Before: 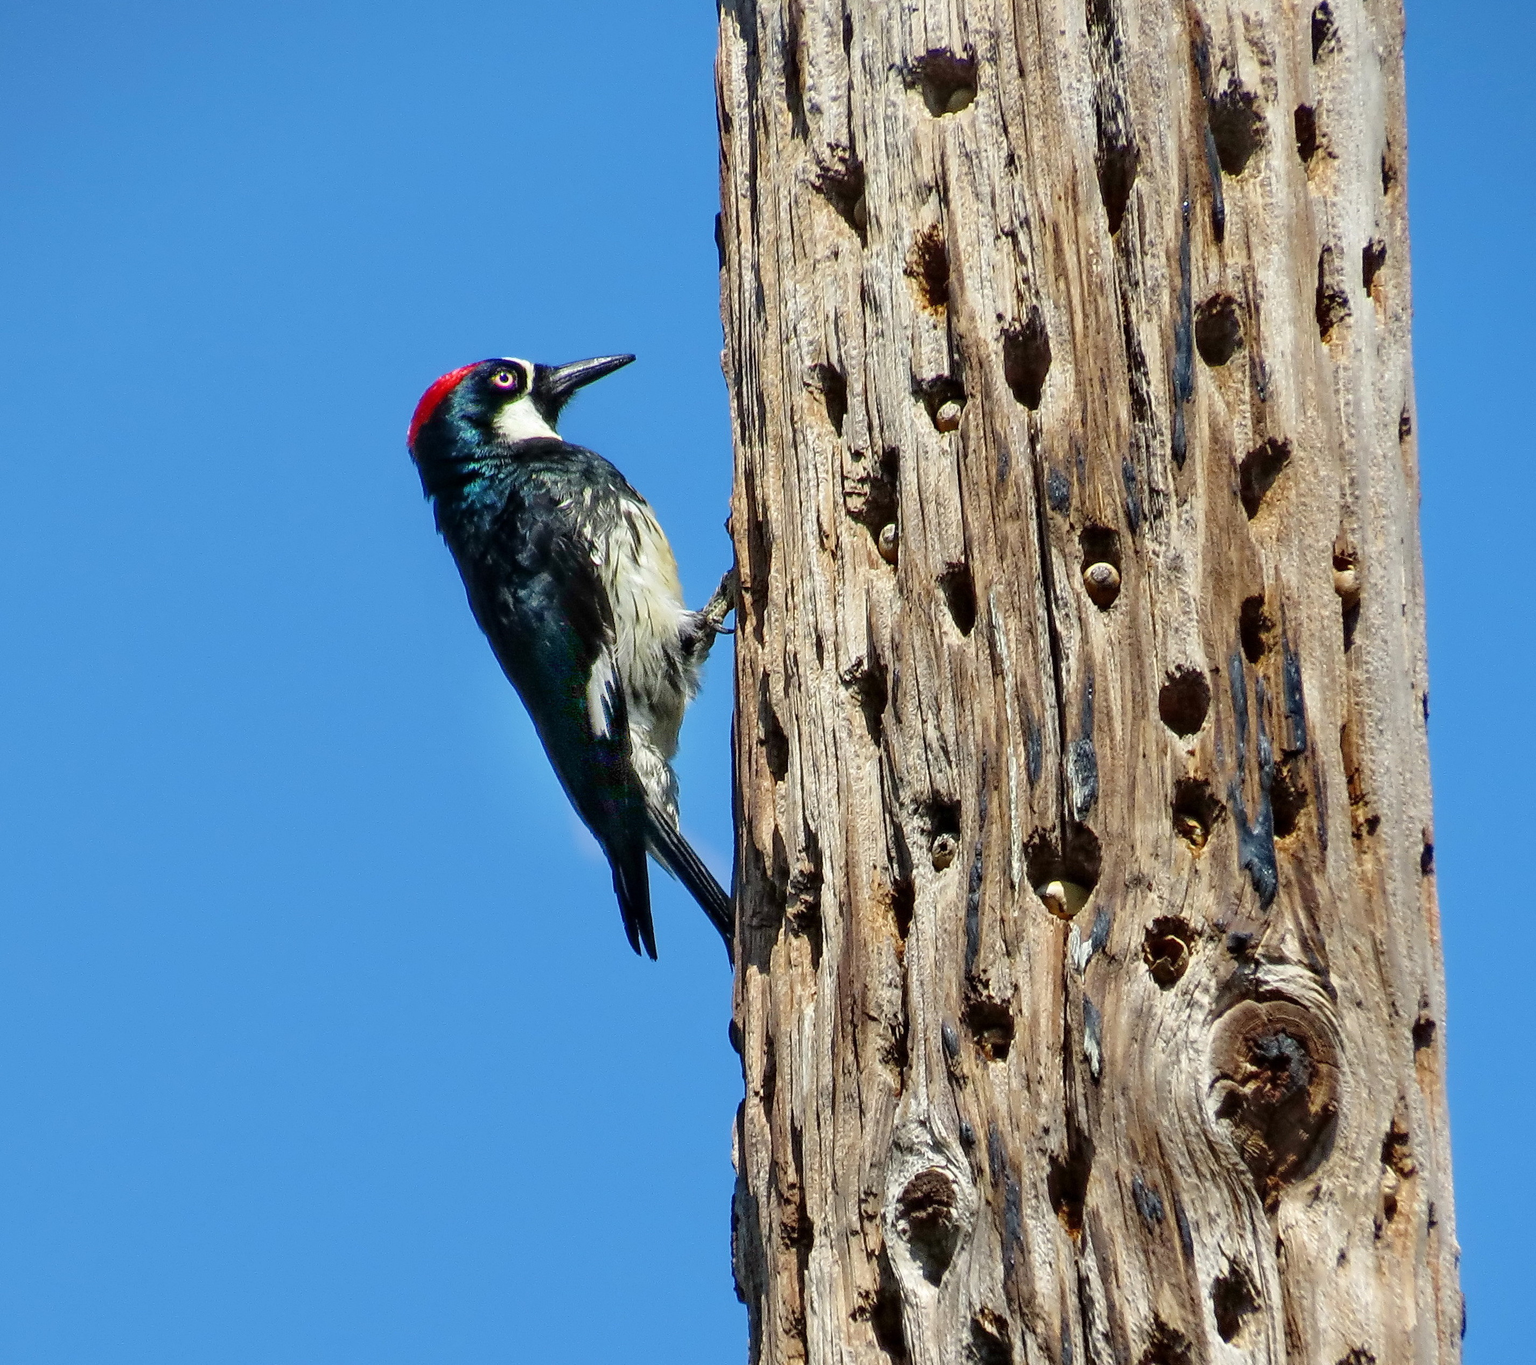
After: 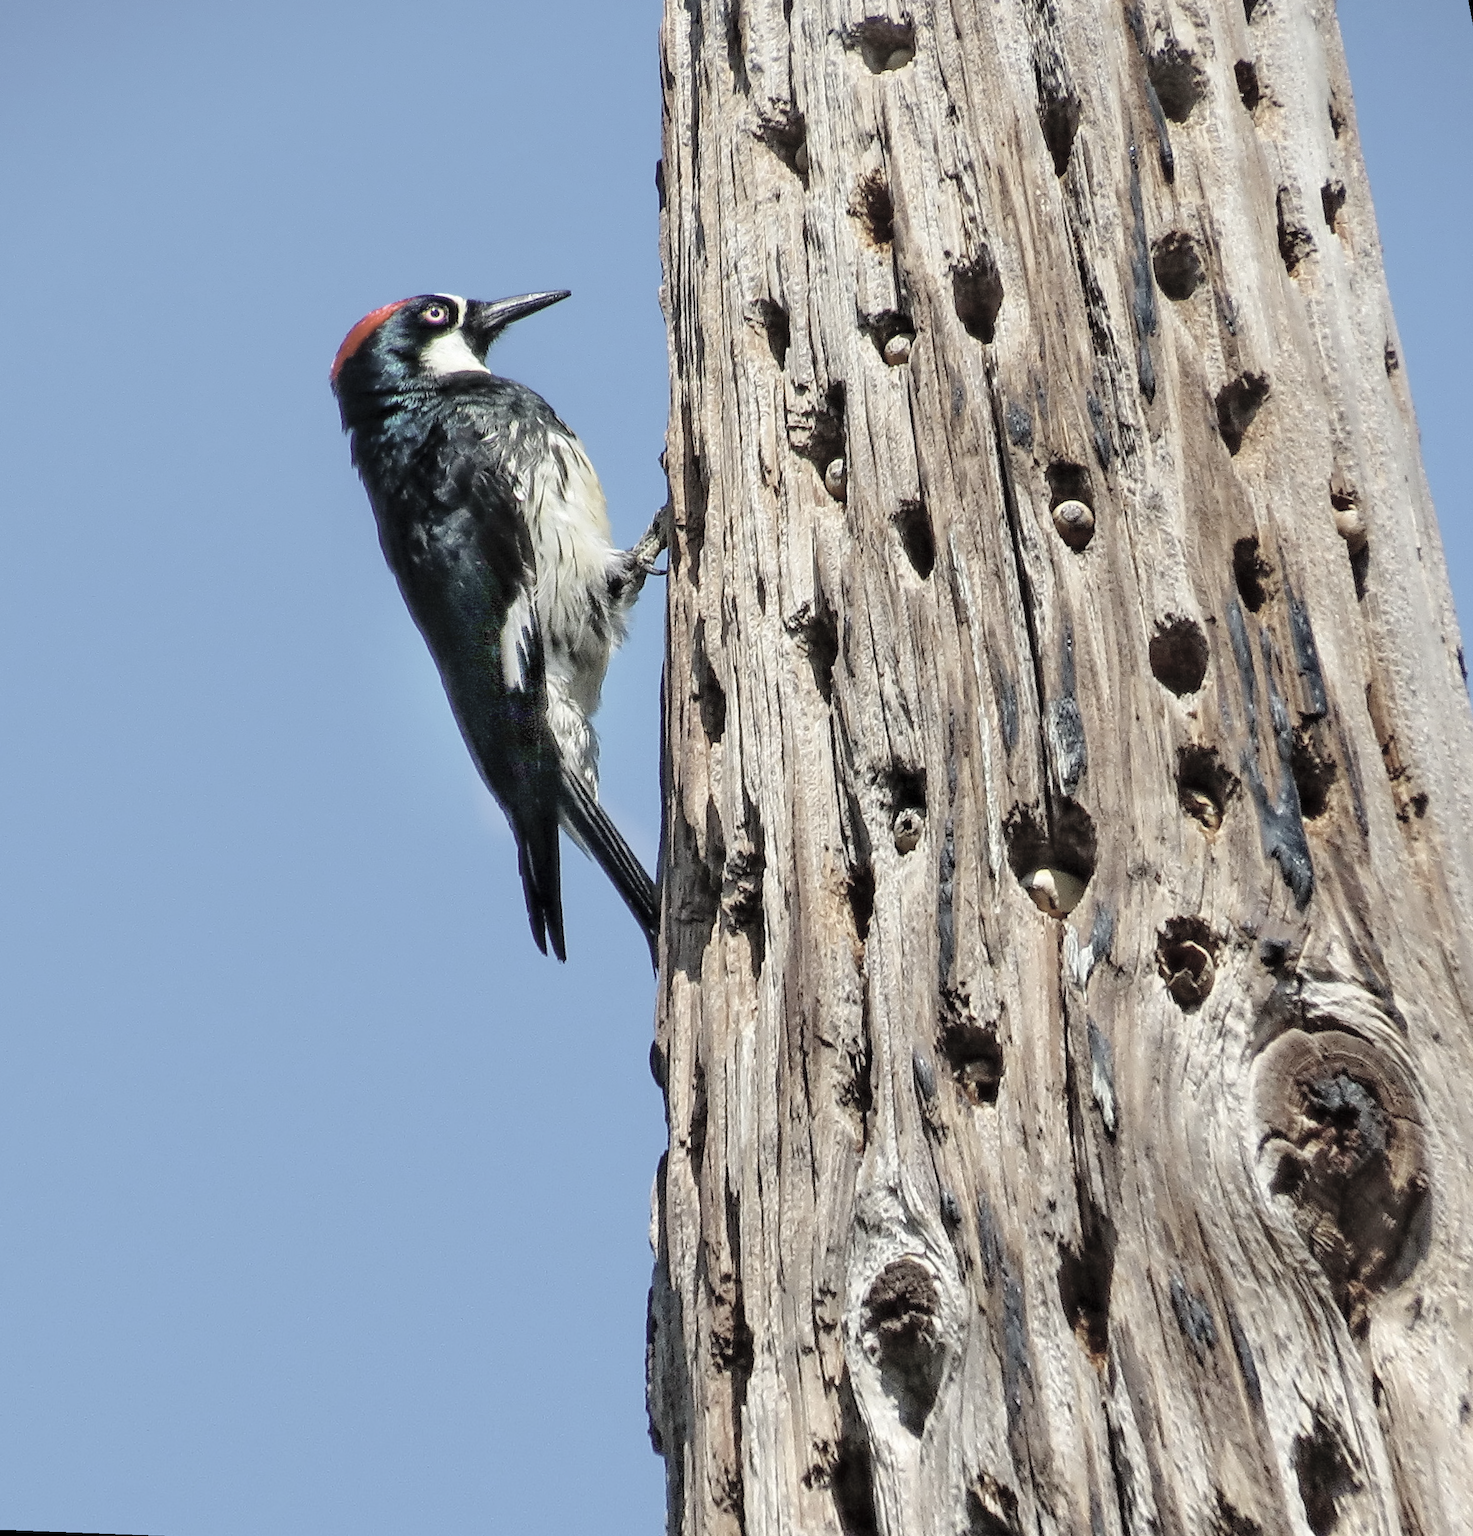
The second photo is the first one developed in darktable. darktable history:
rotate and perspective: rotation 0.72°, lens shift (vertical) -0.352, lens shift (horizontal) -0.051, crop left 0.152, crop right 0.859, crop top 0.019, crop bottom 0.964
contrast brightness saturation: brightness 0.18, saturation -0.5
